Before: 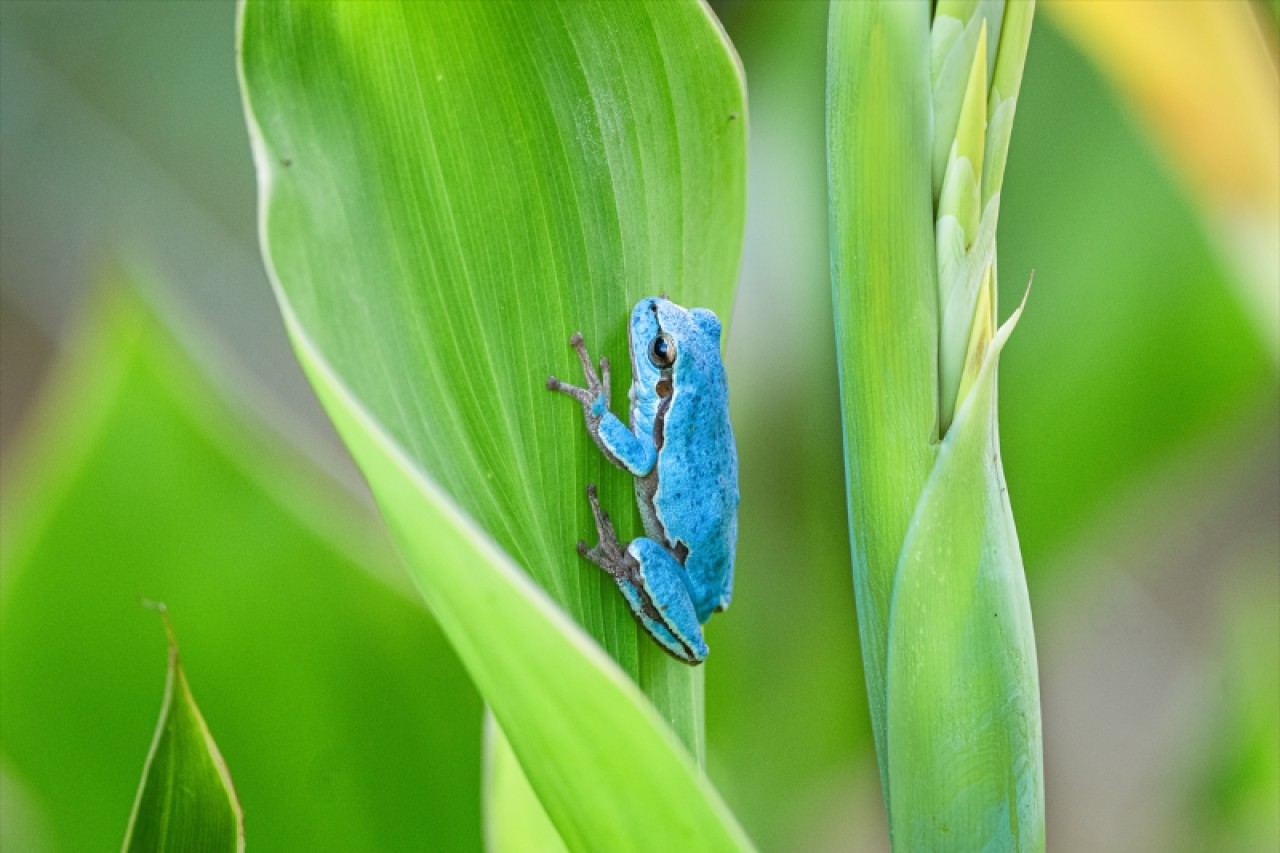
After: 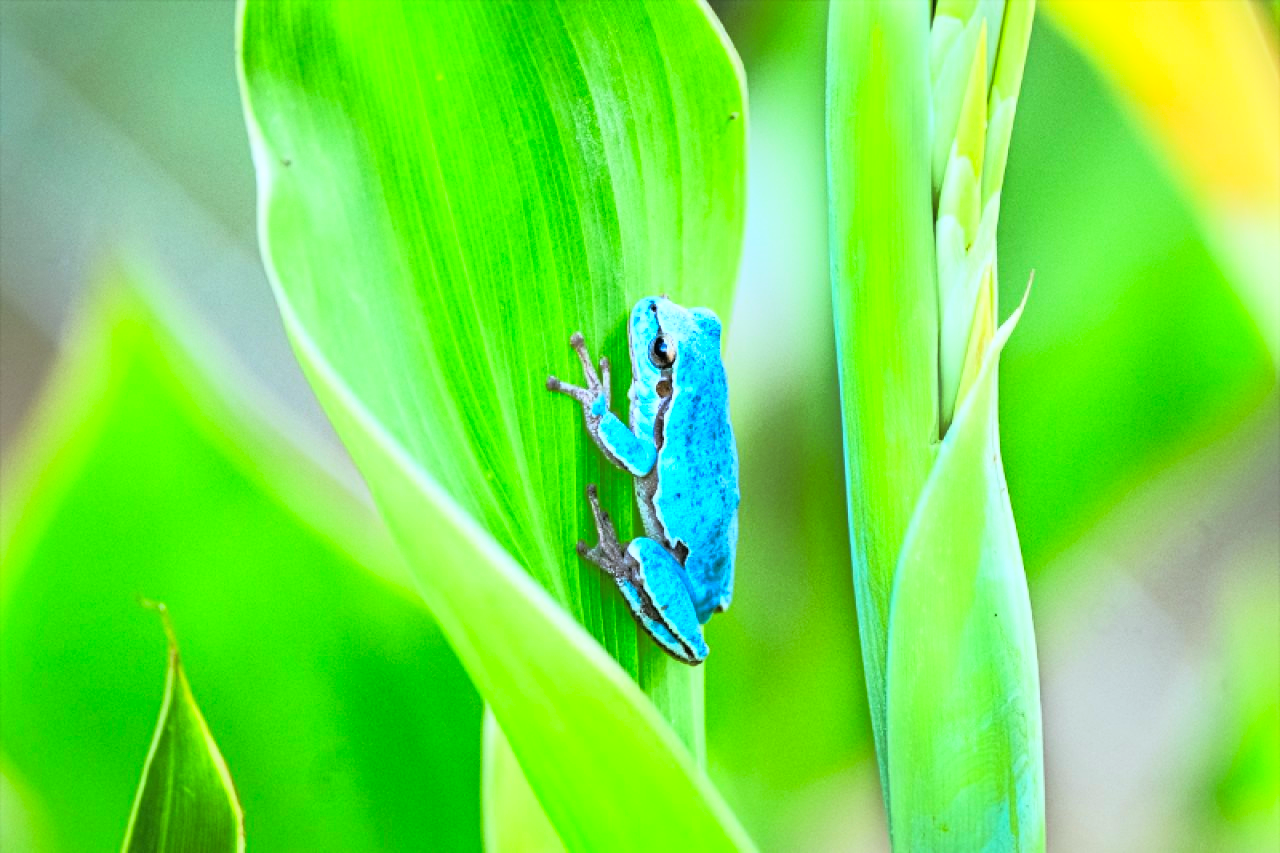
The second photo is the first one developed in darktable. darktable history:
rgb curve: curves: ch0 [(0, 0) (0.21, 0.15) (0.24, 0.21) (0.5, 0.75) (0.75, 0.96) (0.89, 0.99) (1, 1)]; ch1 [(0, 0.02) (0.21, 0.13) (0.25, 0.2) (0.5, 0.67) (0.75, 0.9) (0.89, 0.97) (1, 1)]; ch2 [(0, 0.02) (0.21, 0.13) (0.25, 0.2) (0.5, 0.67) (0.75, 0.9) (0.89, 0.97) (1, 1)], compensate middle gray true
white balance: red 0.954, blue 1.079
shadows and highlights: on, module defaults
exposure: exposure -0.048 EV, compensate highlight preservation false
